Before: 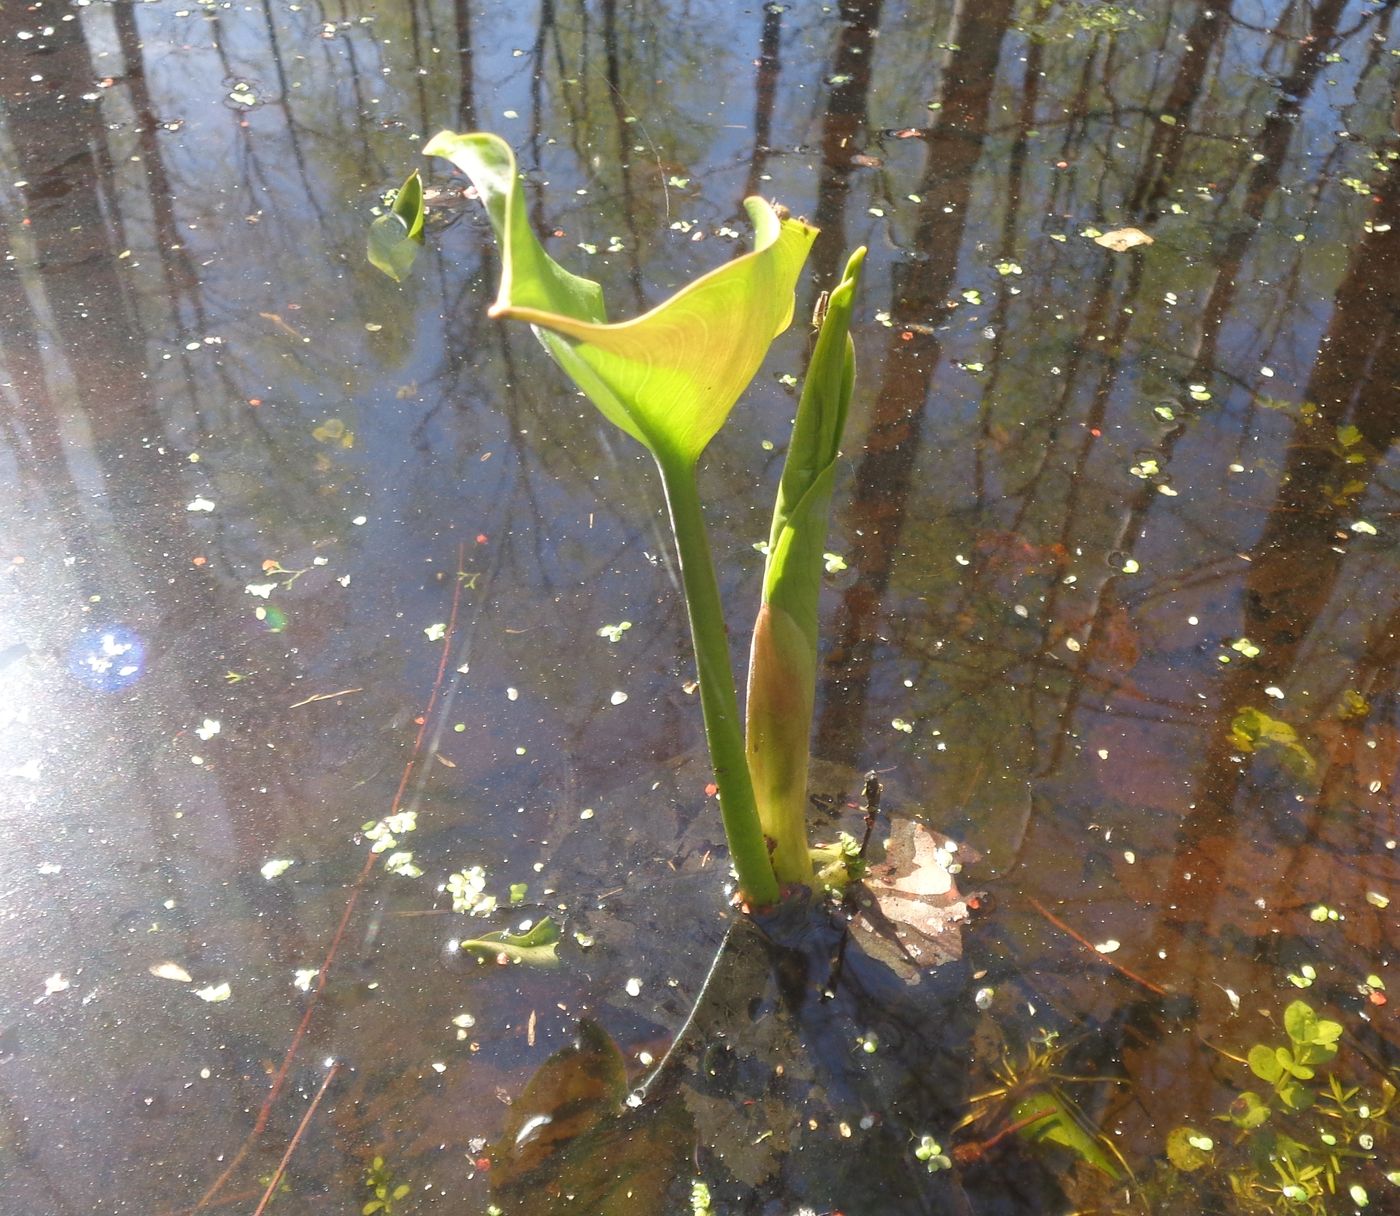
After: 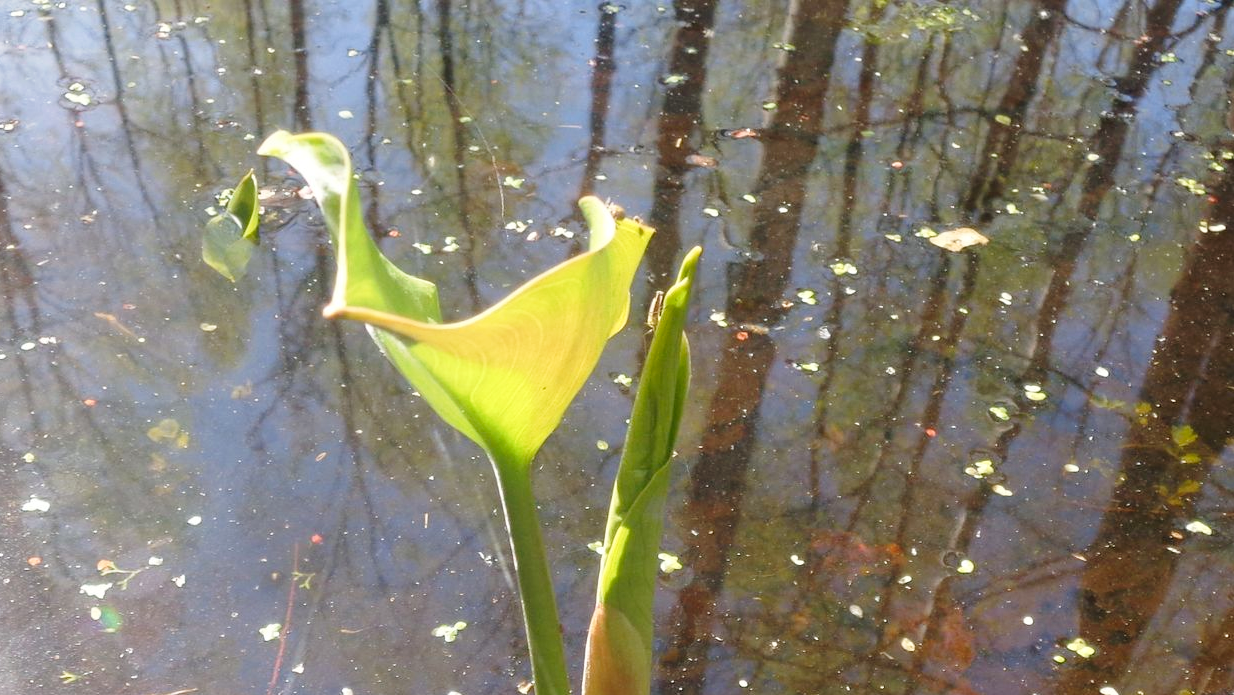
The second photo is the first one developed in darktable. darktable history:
tone curve: curves: ch0 [(0, 0) (0.003, 0.019) (0.011, 0.019) (0.025, 0.026) (0.044, 0.043) (0.069, 0.066) (0.1, 0.095) (0.136, 0.133) (0.177, 0.181) (0.224, 0.233) (0.277, 0.302) (0.335, 0.375) (0.399, 0.452) (0.468, 0.532) (0.543, 0.609) (0.623, 0.695) (0.709, 0.775) (0.801, 0.865) (0.898, 0.932) (1, 1)], preserve colors none
crop and rotate: left 11.812%, bottom 42.776%
